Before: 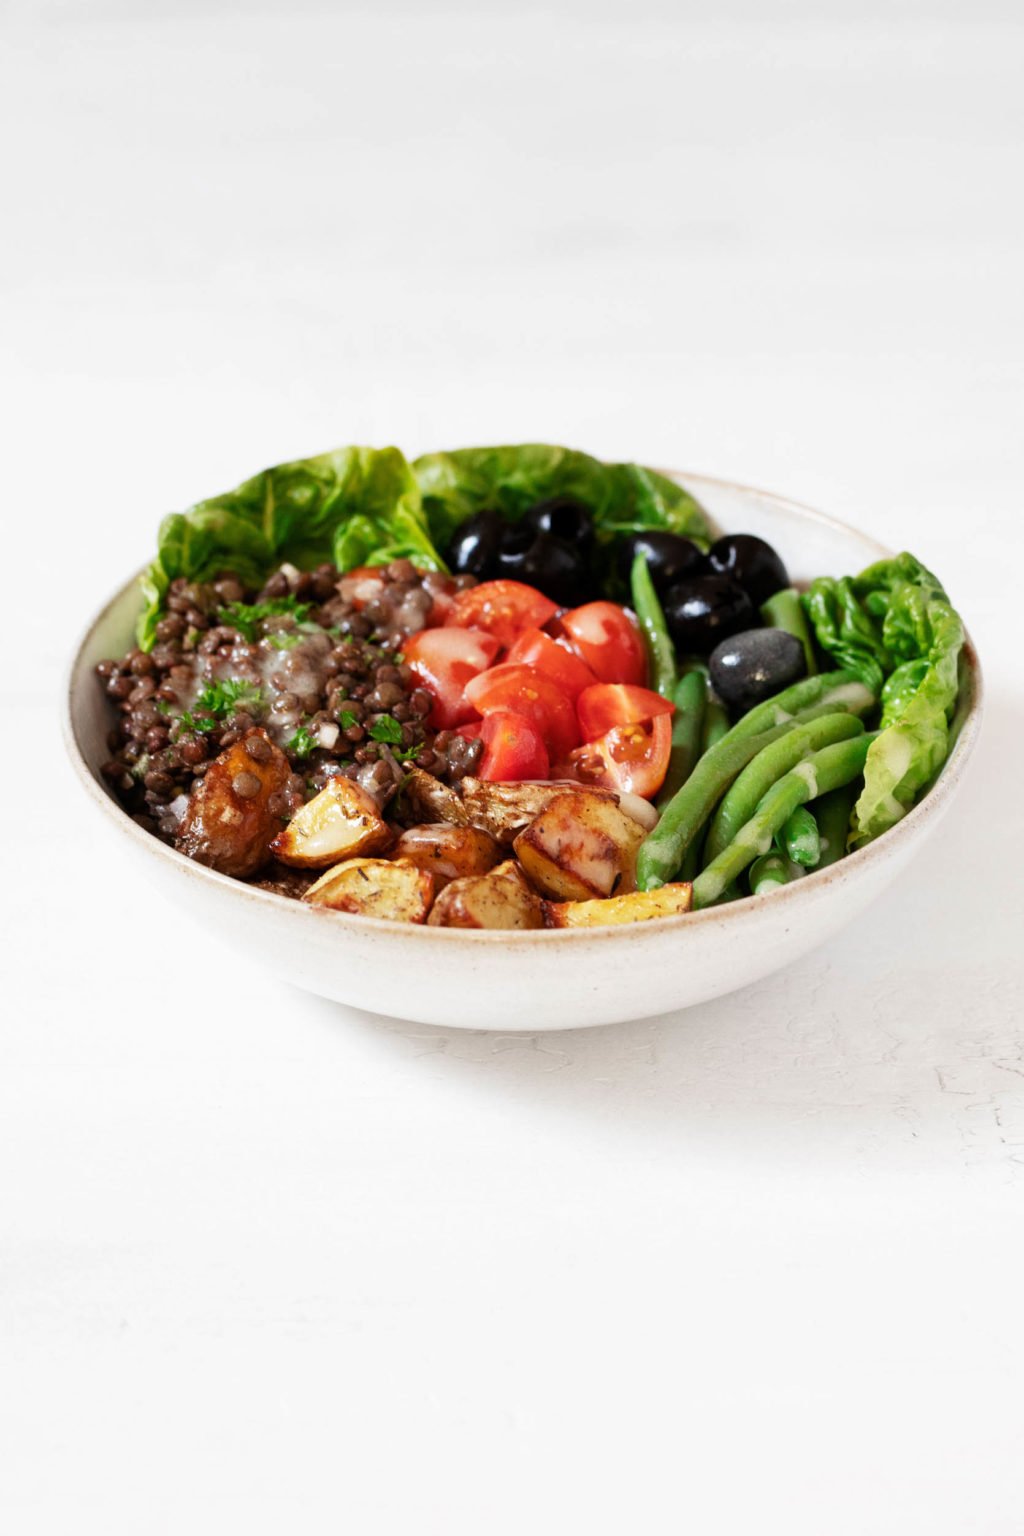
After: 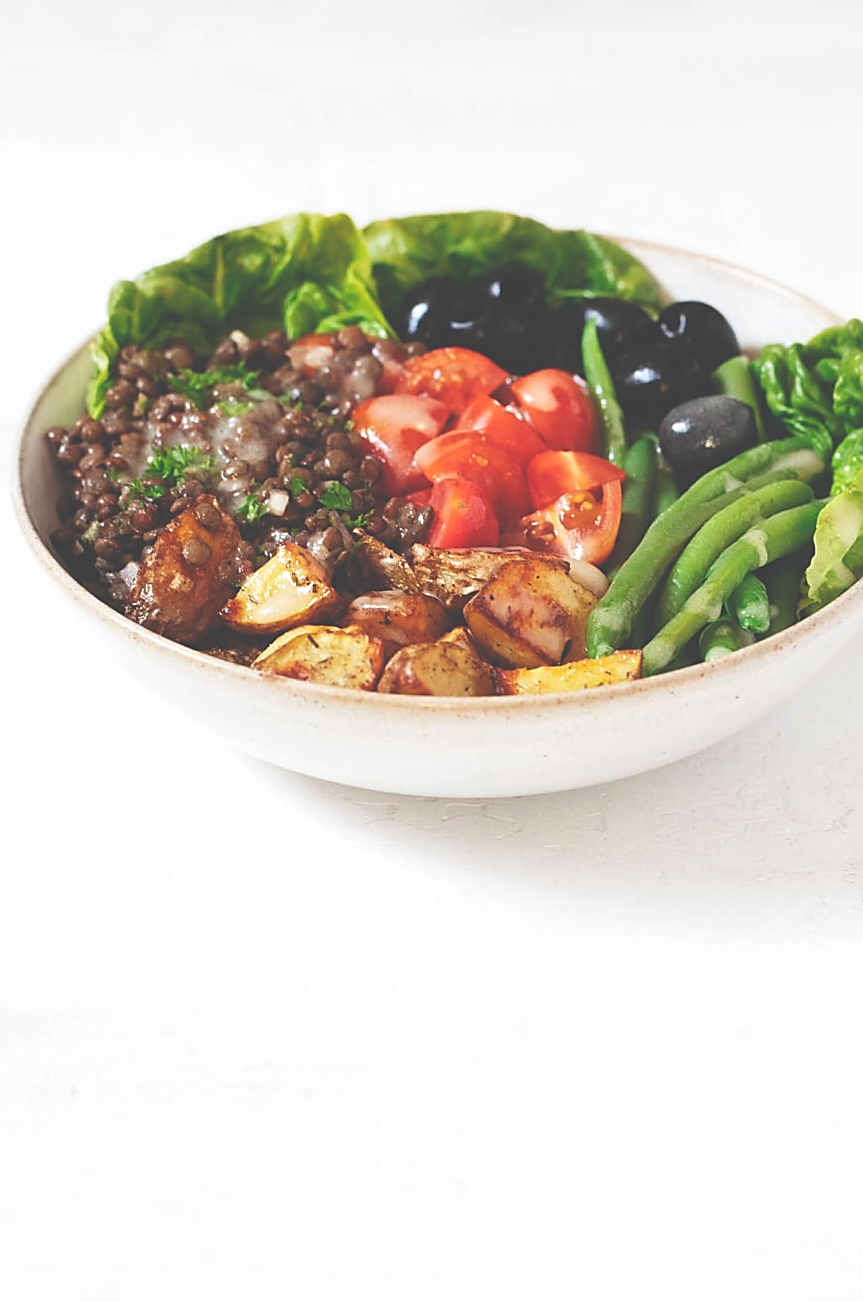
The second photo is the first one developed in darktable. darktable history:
sharpen: radius 1.372, amount 1.245, threshold 0.629
exposure: black level correction -0.041, exposure 0.063 EV, compensate exposure bias true, compensate highlight preservation false
crop and rotate: left 4.968%, top 15.229%, right 10.691%
color balance rgb: shadows lift › chroma 1.59%, shadows lift › hue 258.97°, global offset › luminance 0.772%, perceptual saturation grading › global saturation -0.163%, global vibrance 23.939%
